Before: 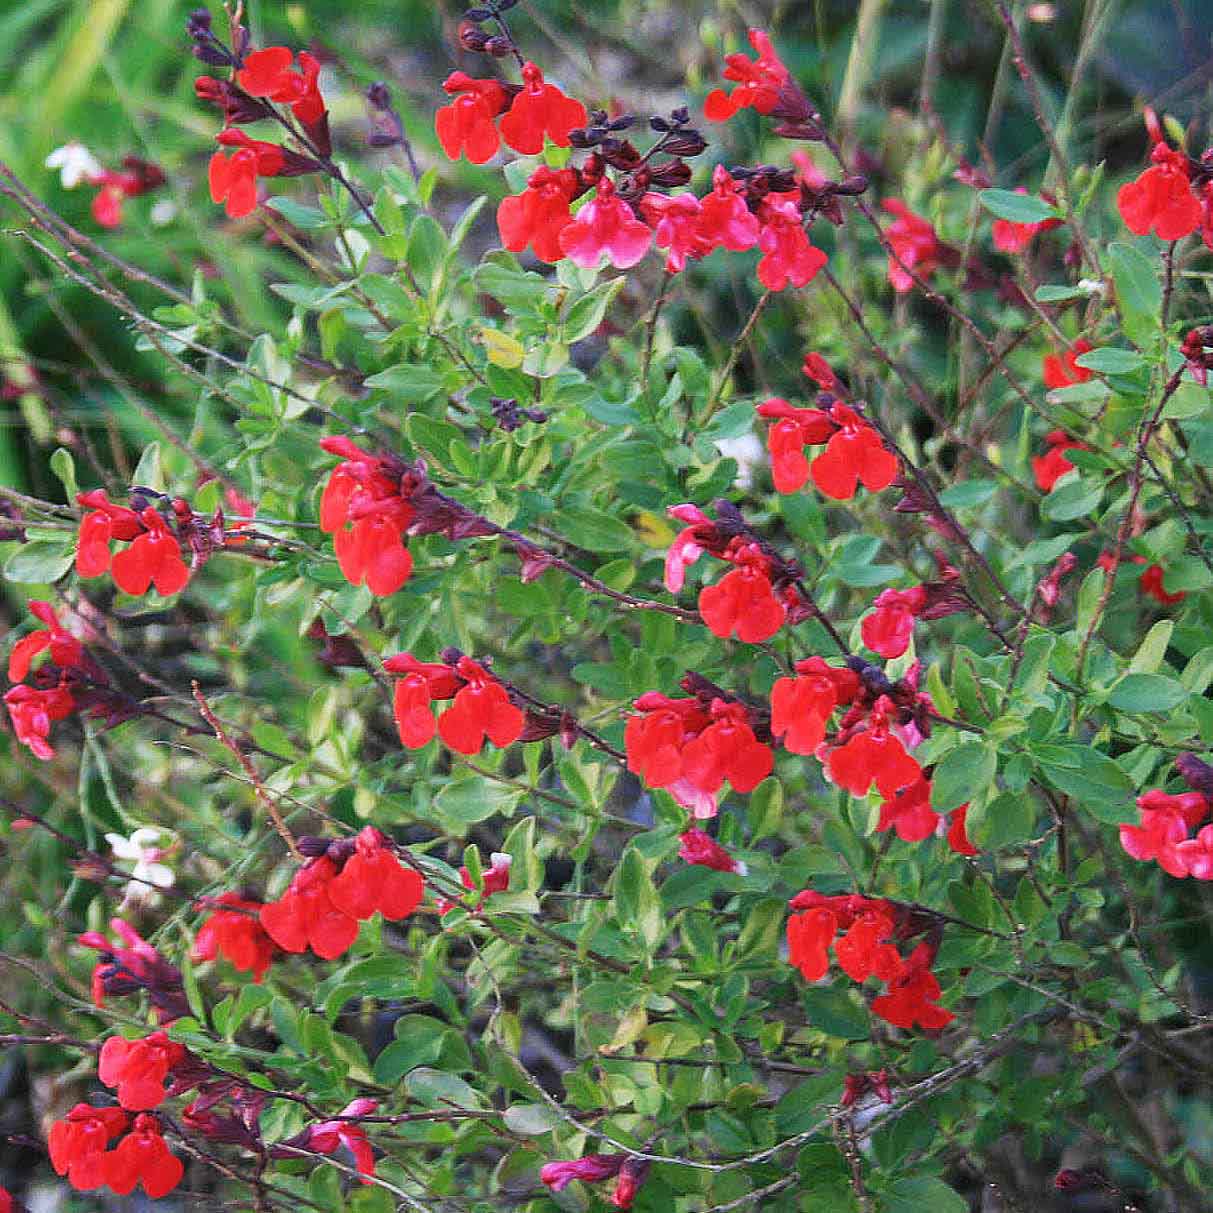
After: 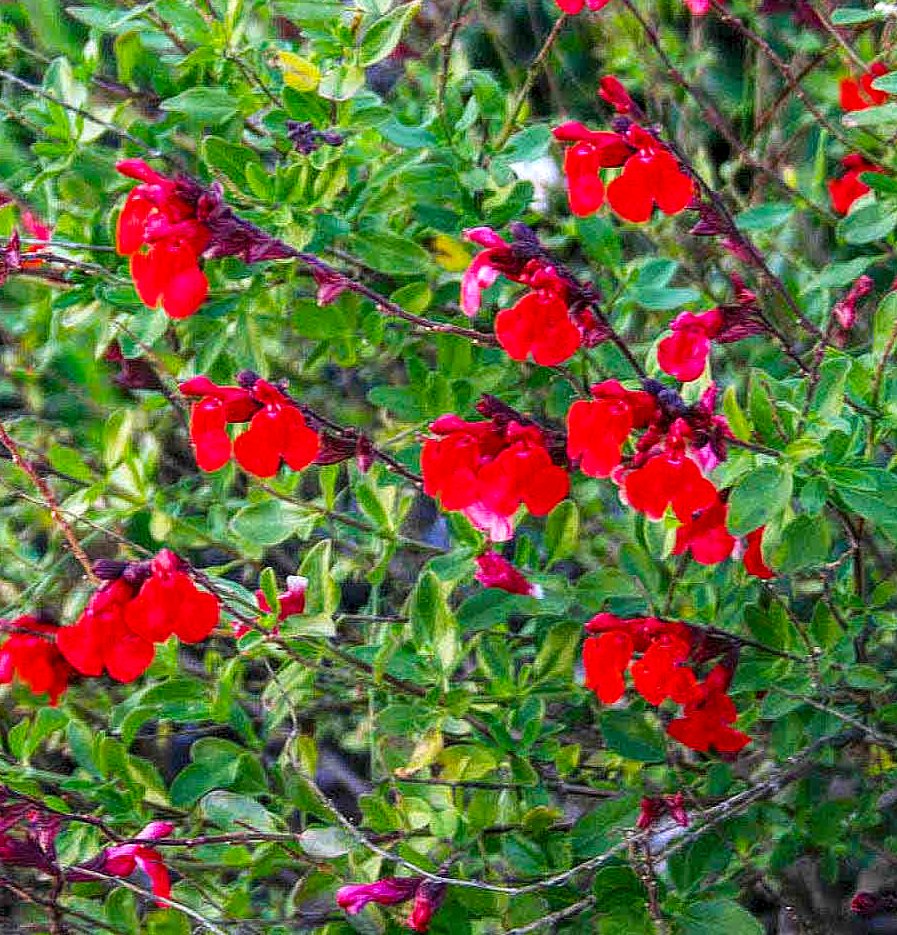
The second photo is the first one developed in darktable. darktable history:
local contrast: highlights 100%, shadows 100%, detail 200%, midtone range 0.2
crop: left 16.871%, top 22.857%, right 9.116%
color balance rgb: perceptual saturation grading › global saturation 40%, global vibrance 15%
